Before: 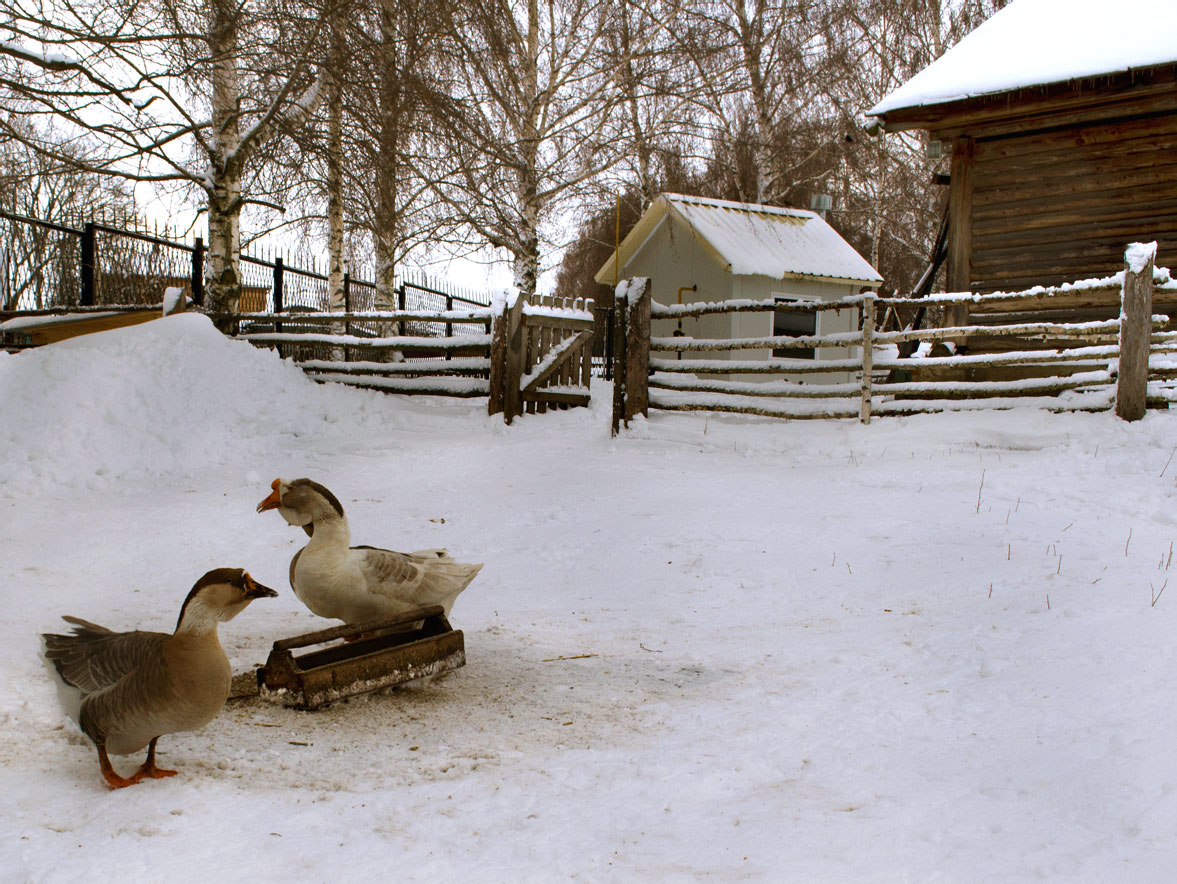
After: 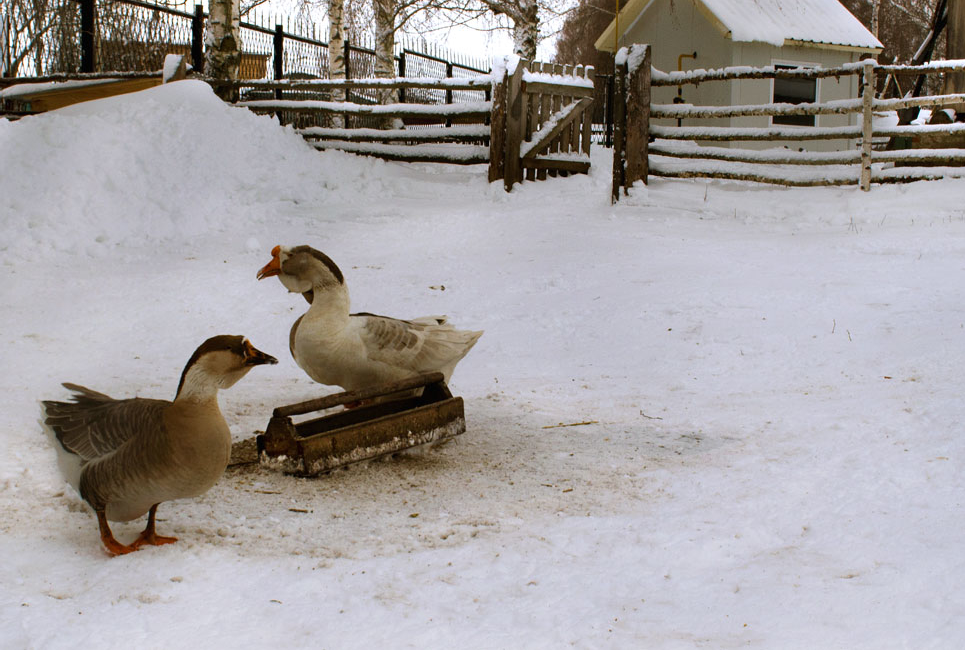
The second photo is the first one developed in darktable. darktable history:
crop: top 26.44%, right 17.956%
